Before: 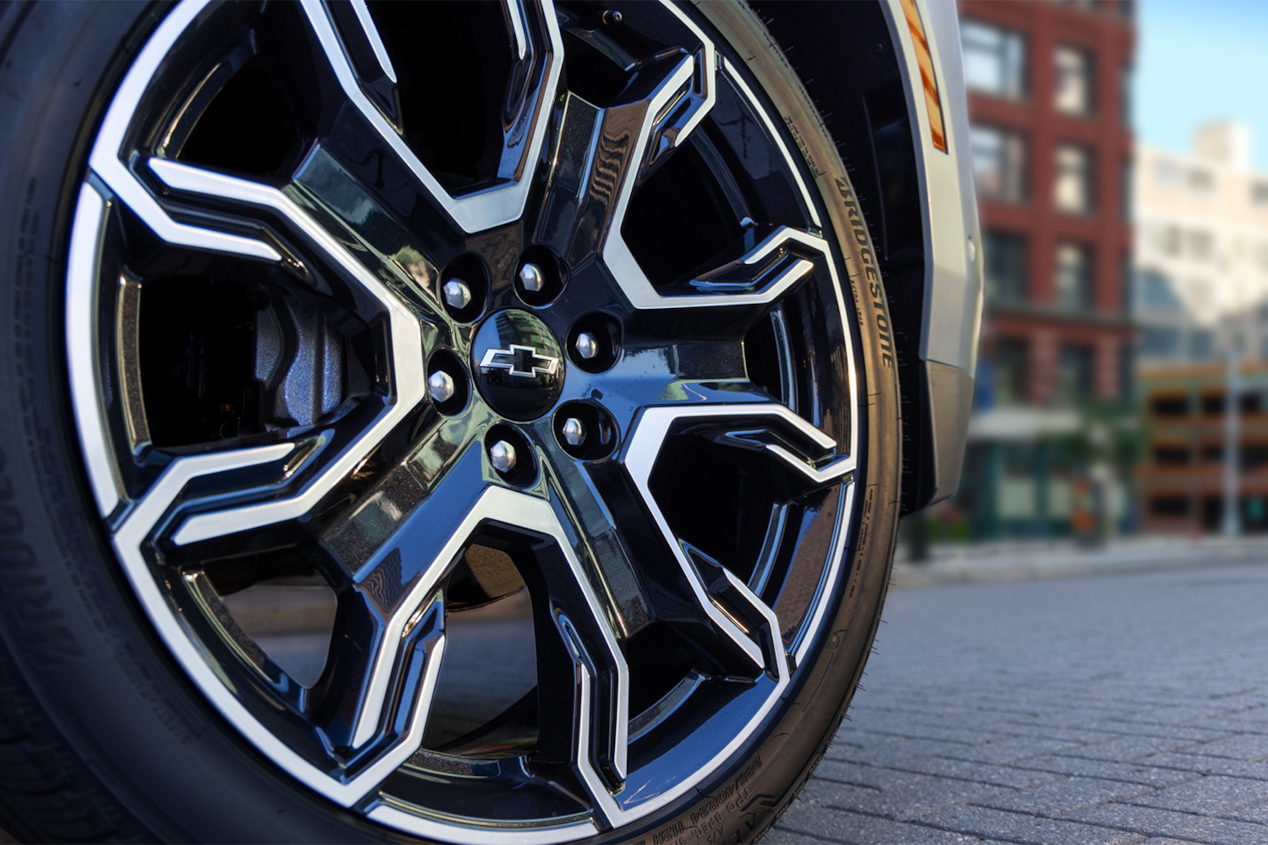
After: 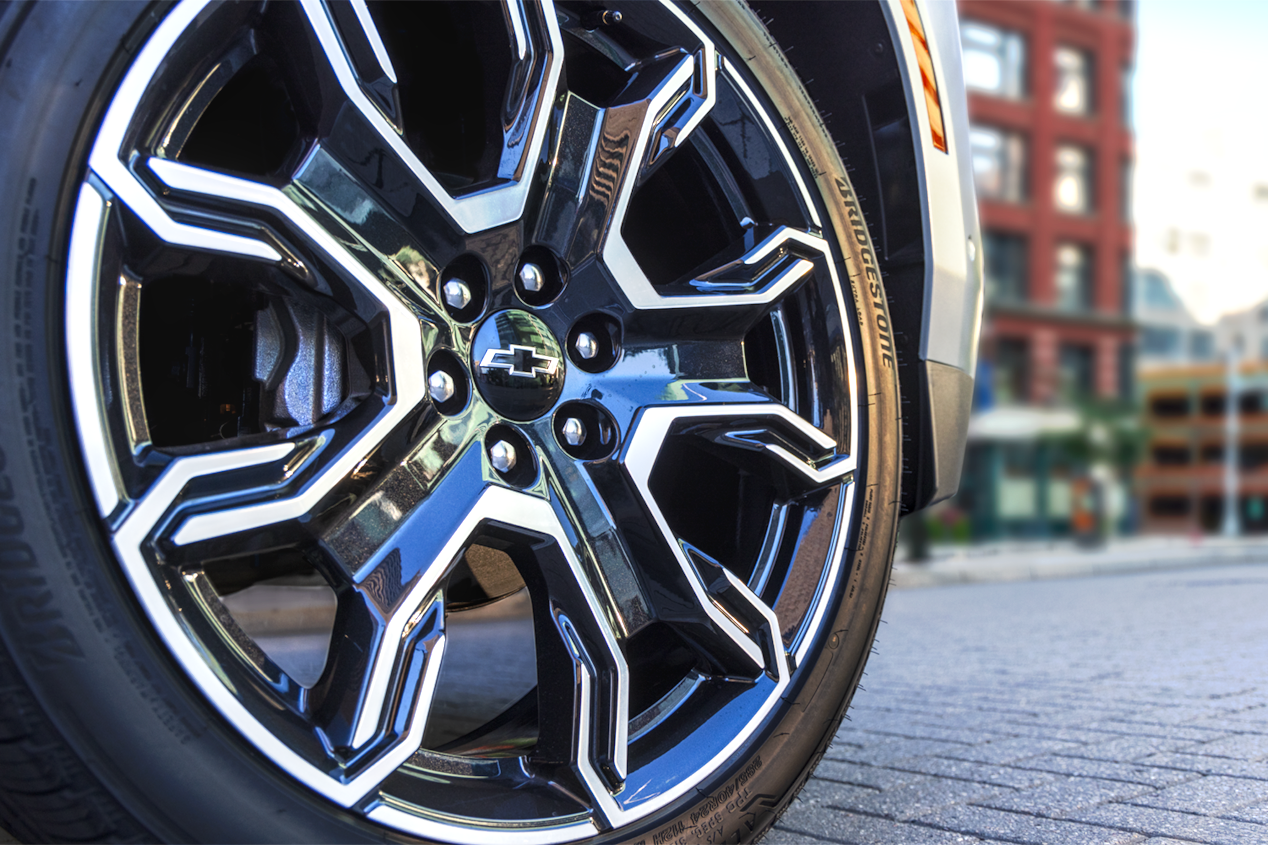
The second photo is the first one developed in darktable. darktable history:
tone curve: curves: ch0 [(0, 0) (0.003, 0.024) (0.011, 0.029) (0.025, 0.044) (0.044, 0.072) (0.069, 0.104) (0.1, 0.131) (0.136, 0.159) (0.177, 0.191) (0.224, 0.245) (0.277, 0.298) (0.335, 0.354) (0.399, 0.428) (0.468, 0.503) (0.543, 0.596) (0.623, 0.684) (0.709, 0.781) (0.801, 0.843) (0.898, 0.946) (1, 1)], preserve colors none
local contrast: on, module defaults
exposure: black level correction 0, exposure 0.7 EV, compensate exposure bias true, compensate highlight preservation false
